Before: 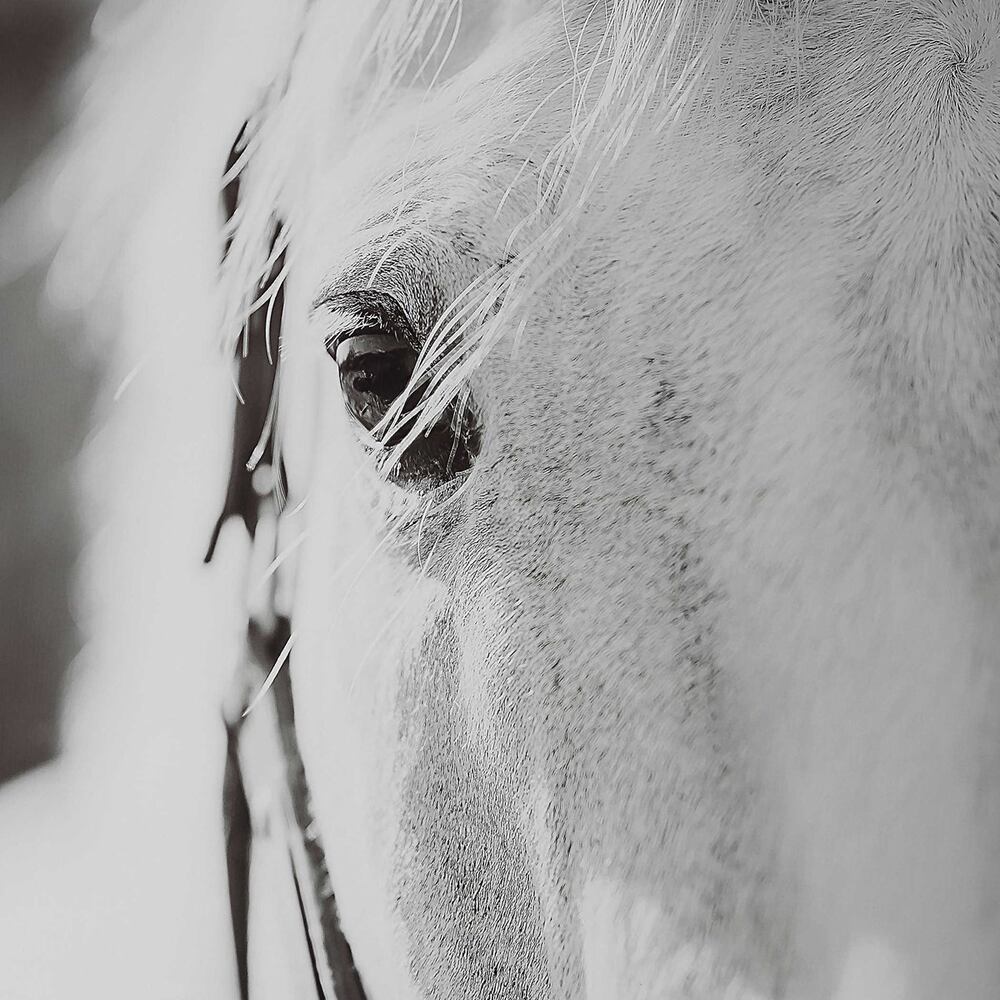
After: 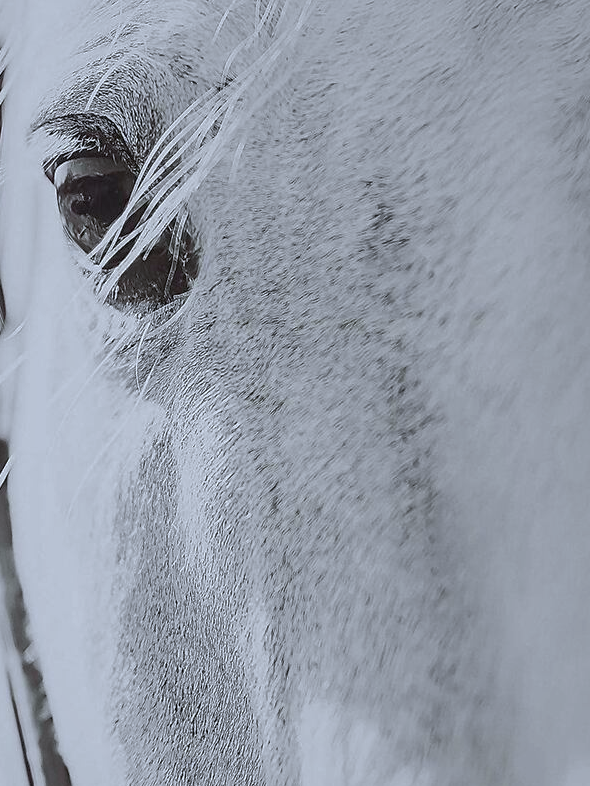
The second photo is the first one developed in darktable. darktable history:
contrast brightness saturation: saturation -0.05
shadows and highlights: on, module defaults
crop and rotate: left 28.256%, top 17.734%, right 12.656%, bottom 3.573%
white balance: red 0.954, blue 1.079
